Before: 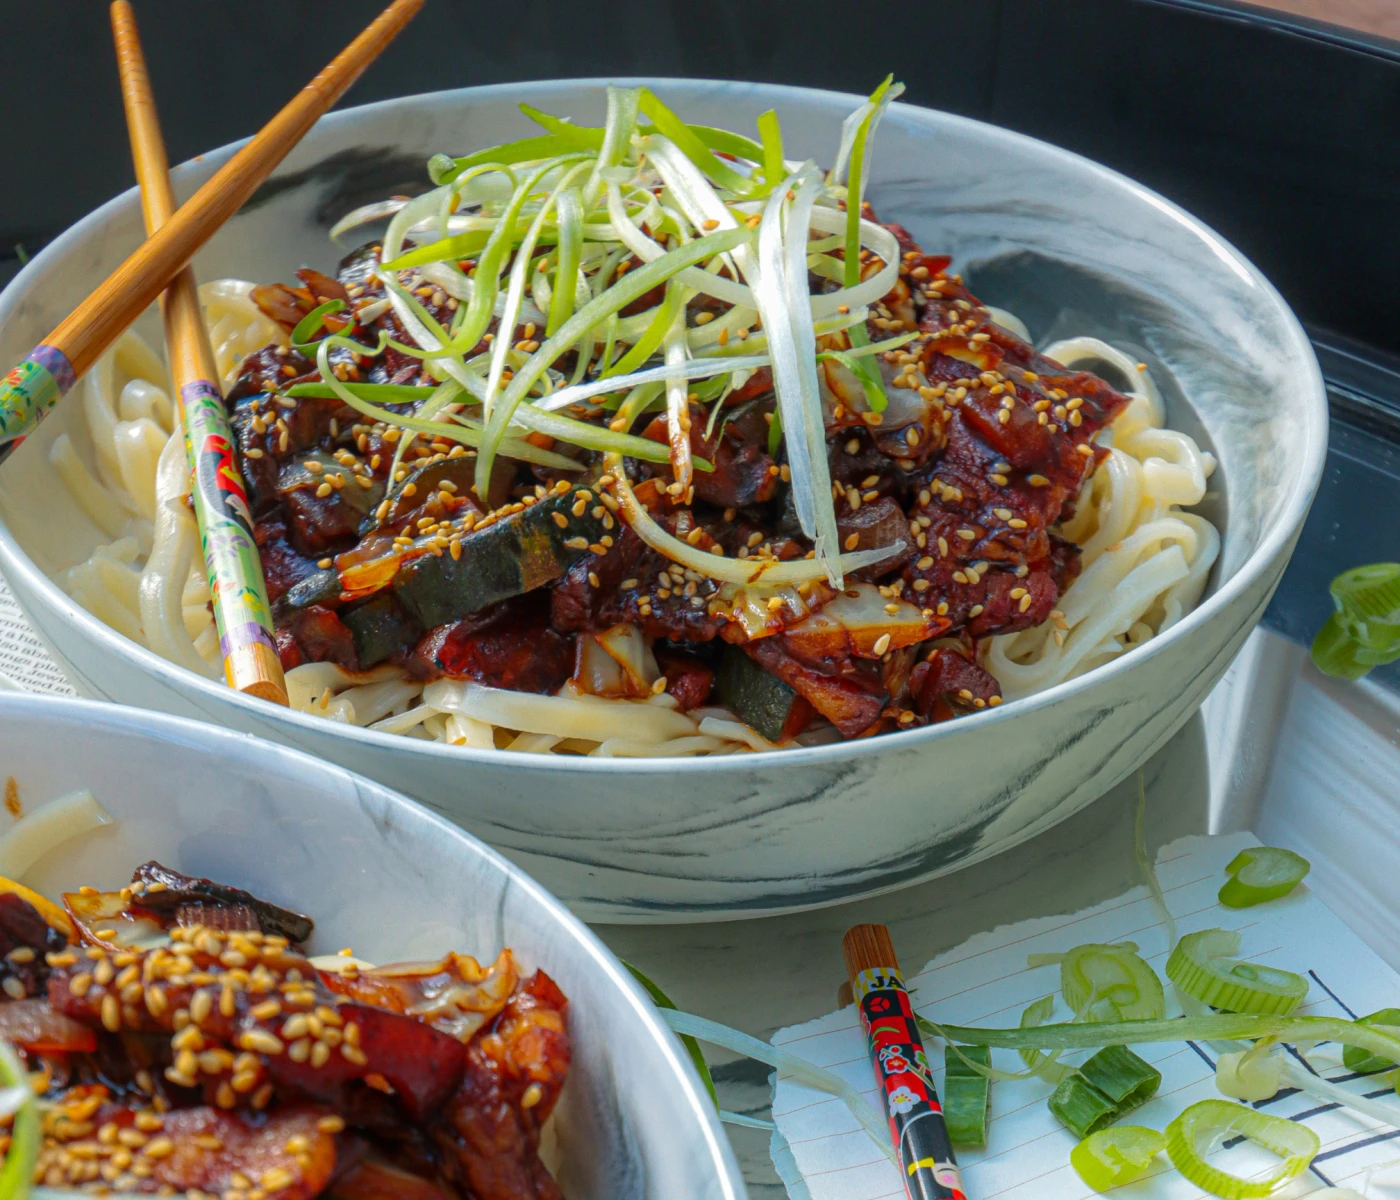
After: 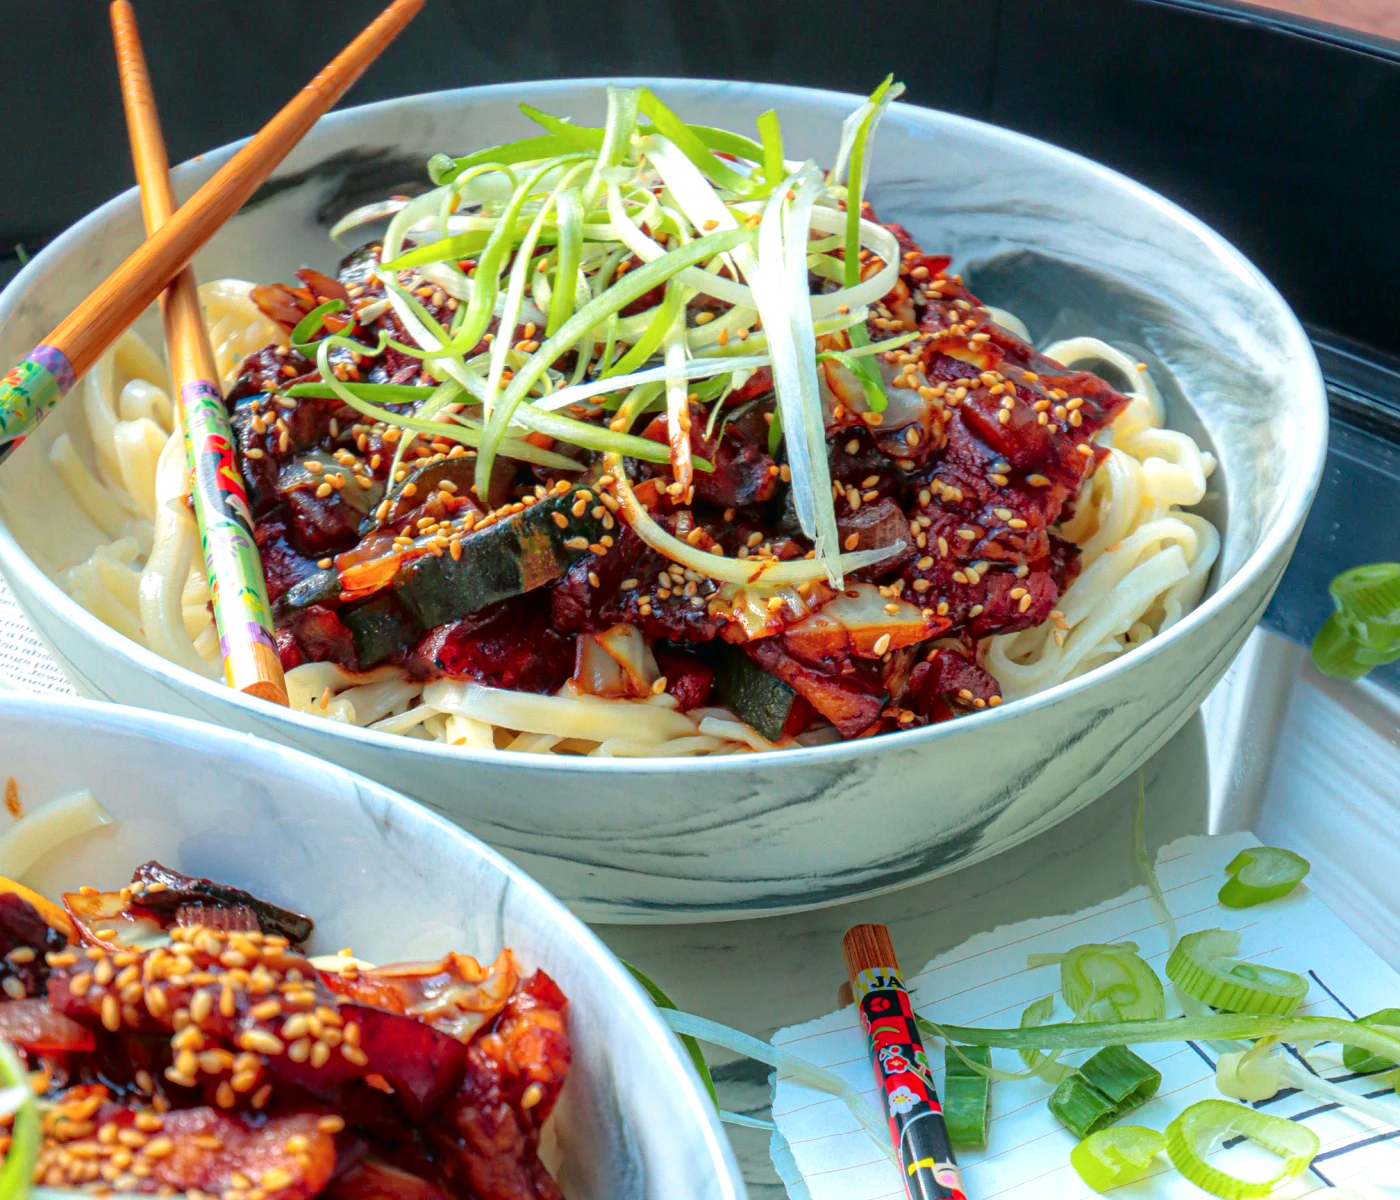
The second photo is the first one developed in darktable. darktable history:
exposure: exposure 0.574 EV, compensate highlight preservation false
tone curve: curves: ch0 [(0, 0) (0.126, 0.061) (0.362, 0.382) (0.498, 0.498) (0.706, 0.712) (1, 1)]; ch1 [(0, 0) (0.5, 0.497) (0.55, 0.578) (1, 1)]; ch2 [(0, 0) (0.44, 0.424) (0.489, 0.486) (0.537, 0.538) (1, 1)], color space Lab, independent channels, preserve colors none
contrast brightness saturation: saturation -0.04
